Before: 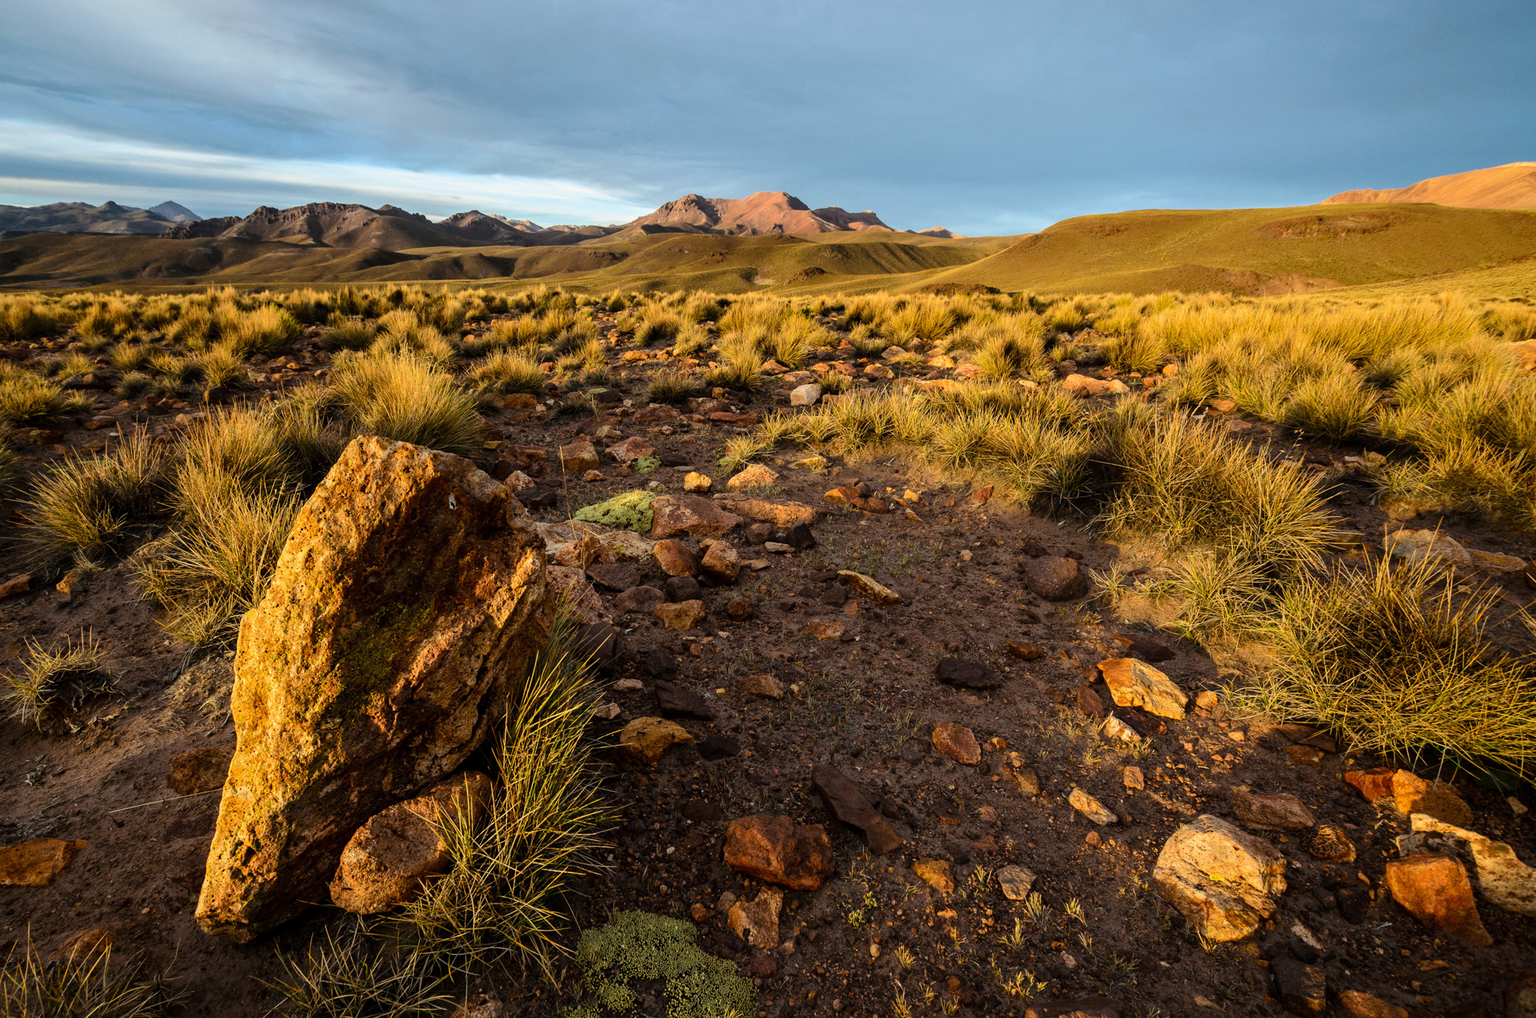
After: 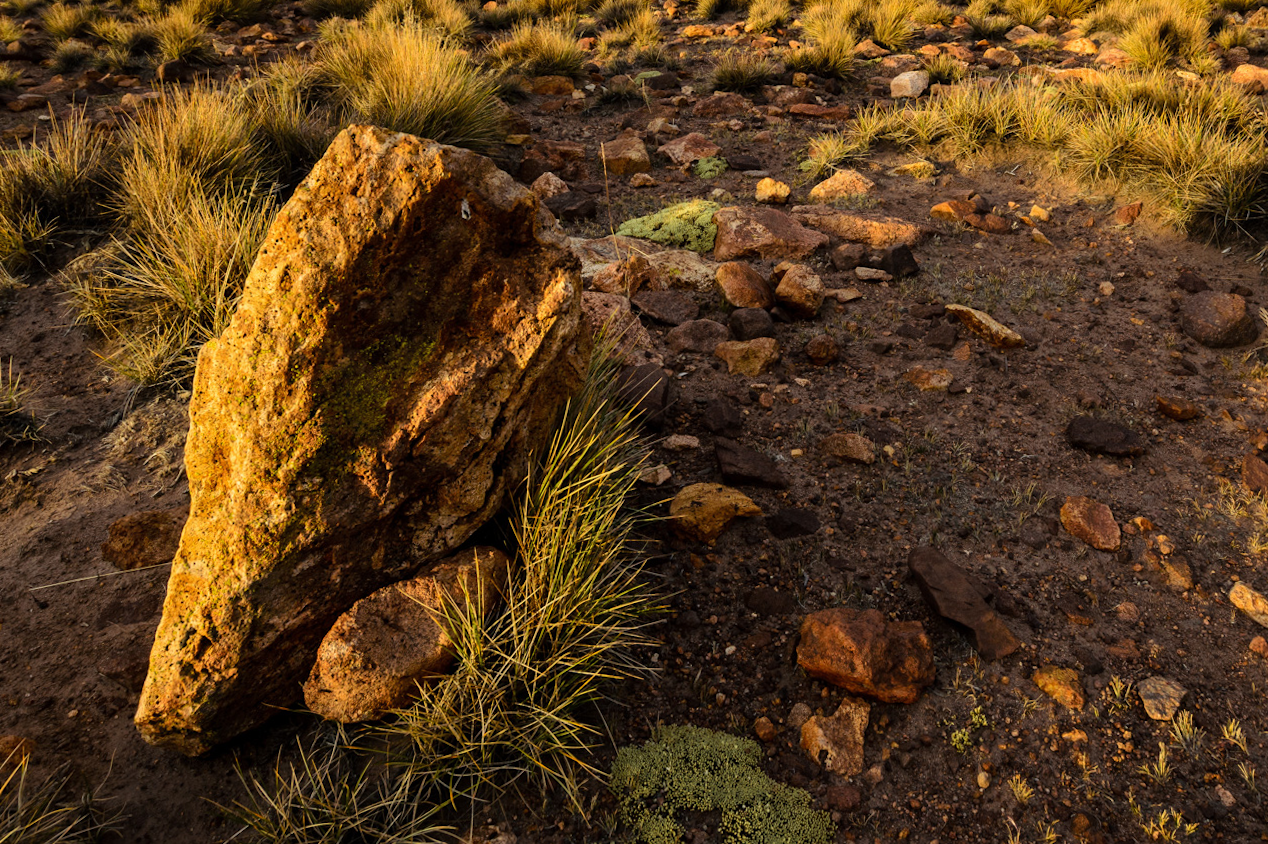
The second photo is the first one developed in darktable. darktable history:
color correction: highlights b* -0.02
crop and rotate: angle -1.06°, left 4.008%, top 31.741%, right 28.062%
